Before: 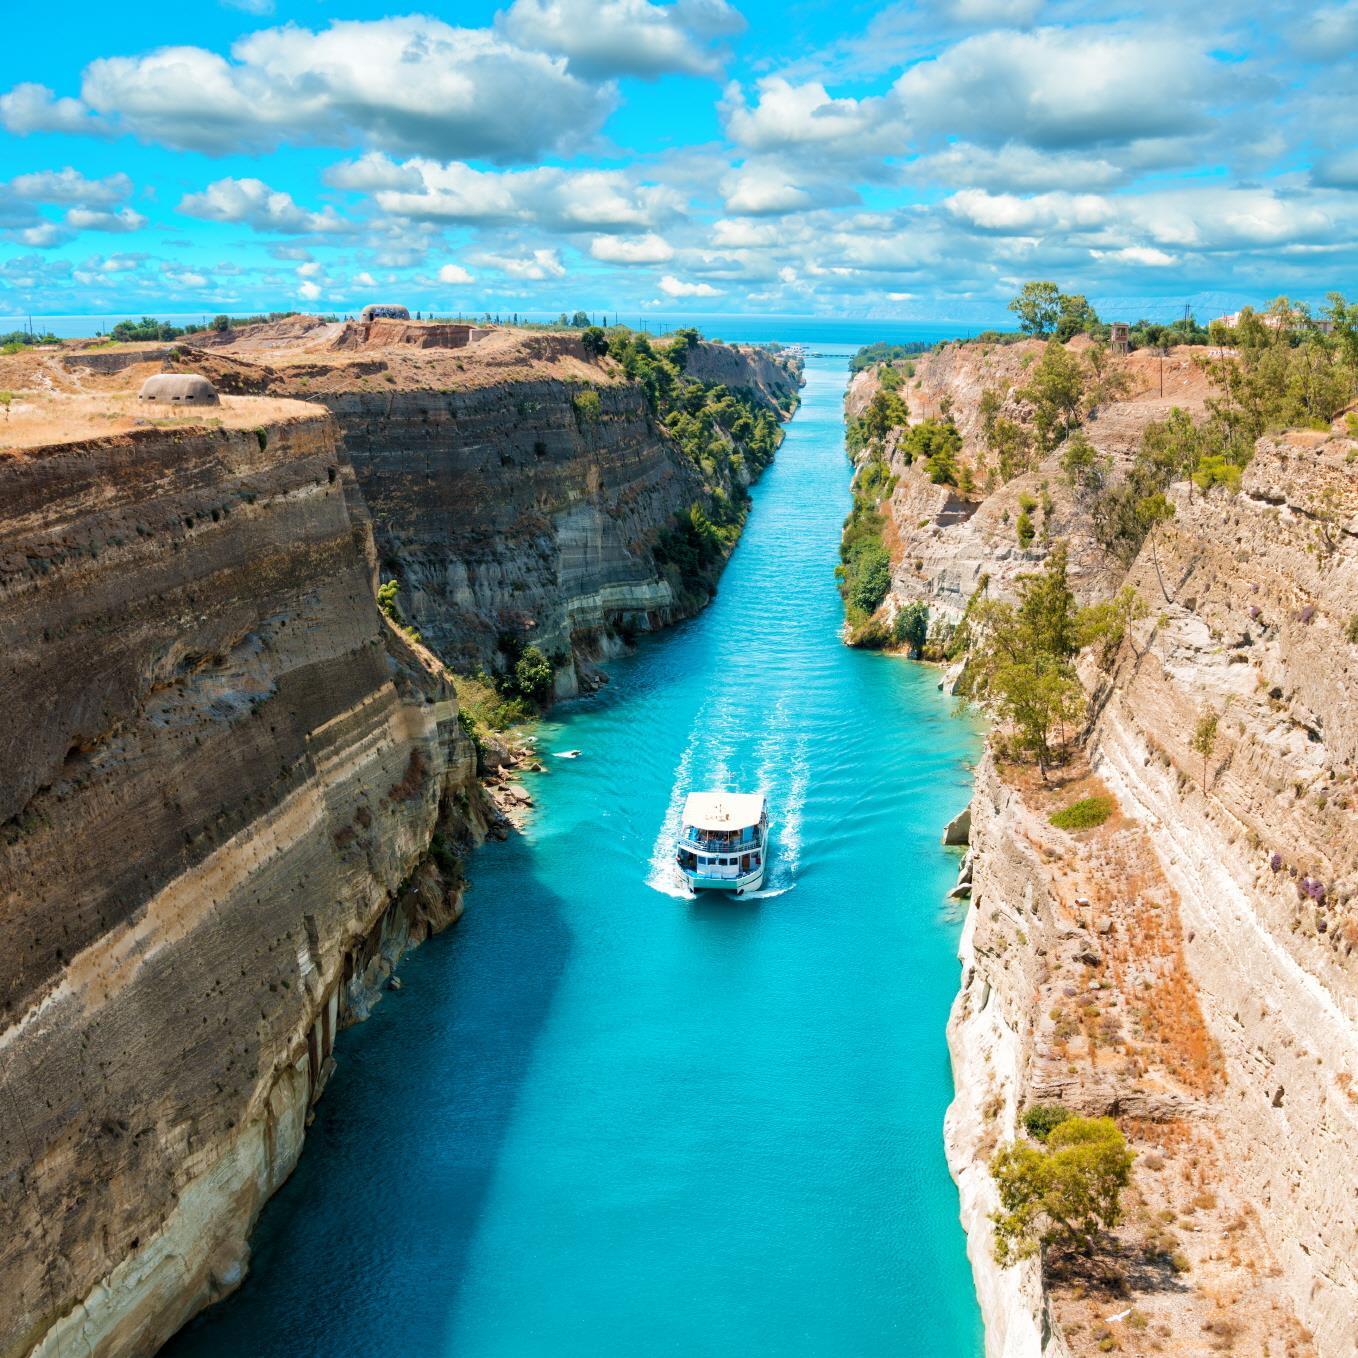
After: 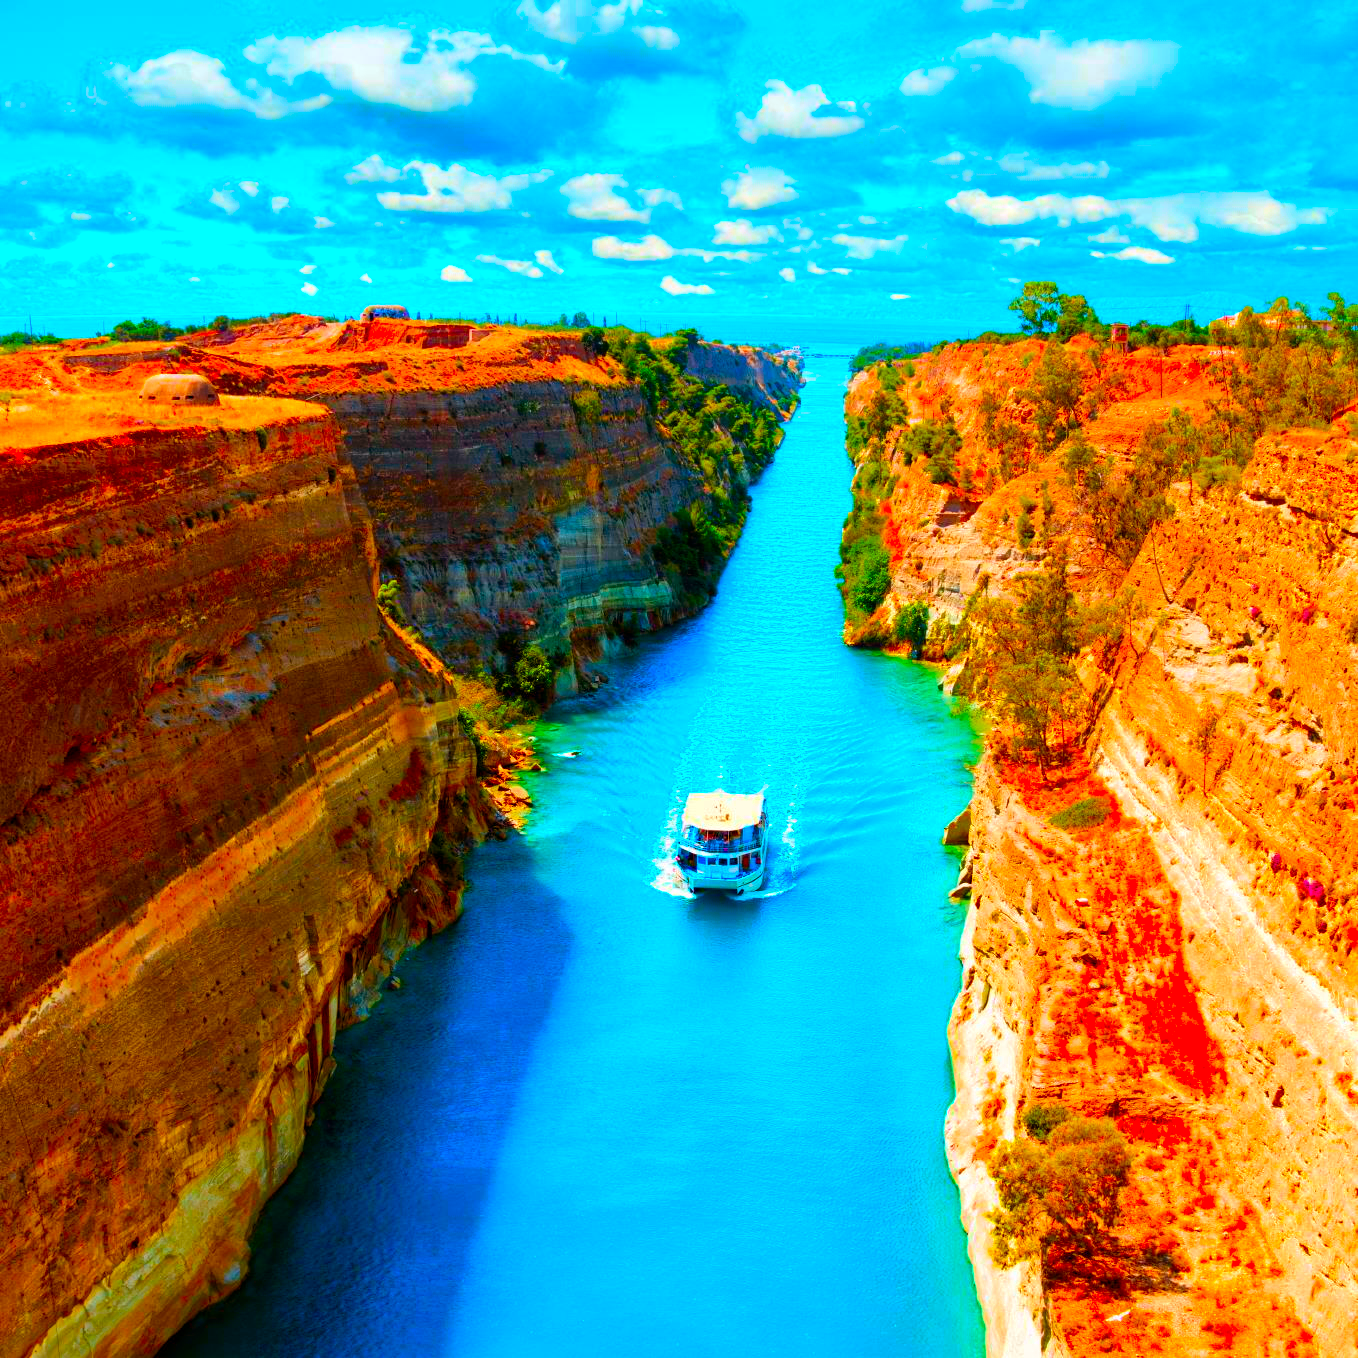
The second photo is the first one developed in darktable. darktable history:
rgb levels: mode RGB, independent channels, levels [[0, 0.5, 1], [0, 0.521, 1], [0, 0.536, 1]]
color correction: saturation 3
color balance rgb: perceptual saturation grading › global saturation 20%, global vibrance 20%
